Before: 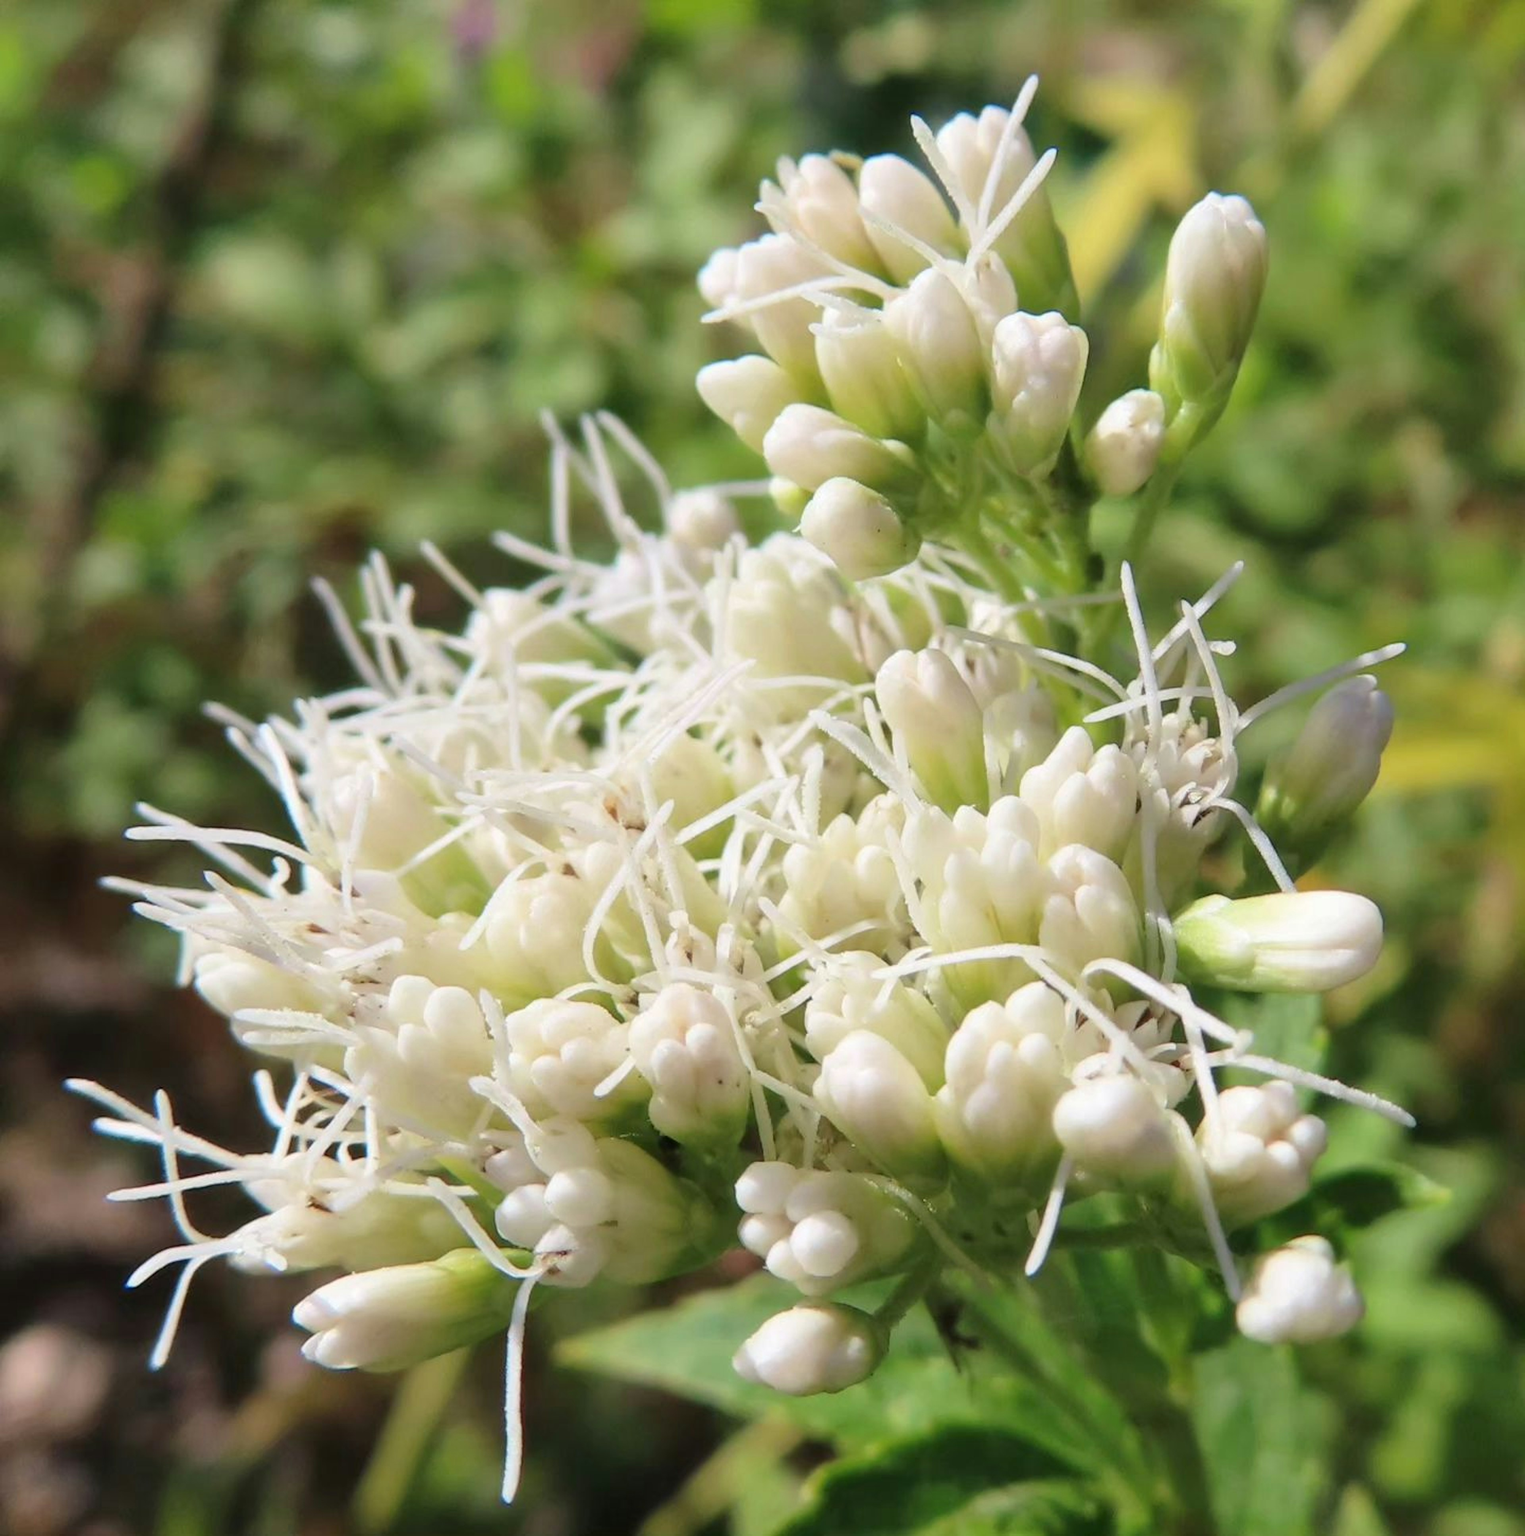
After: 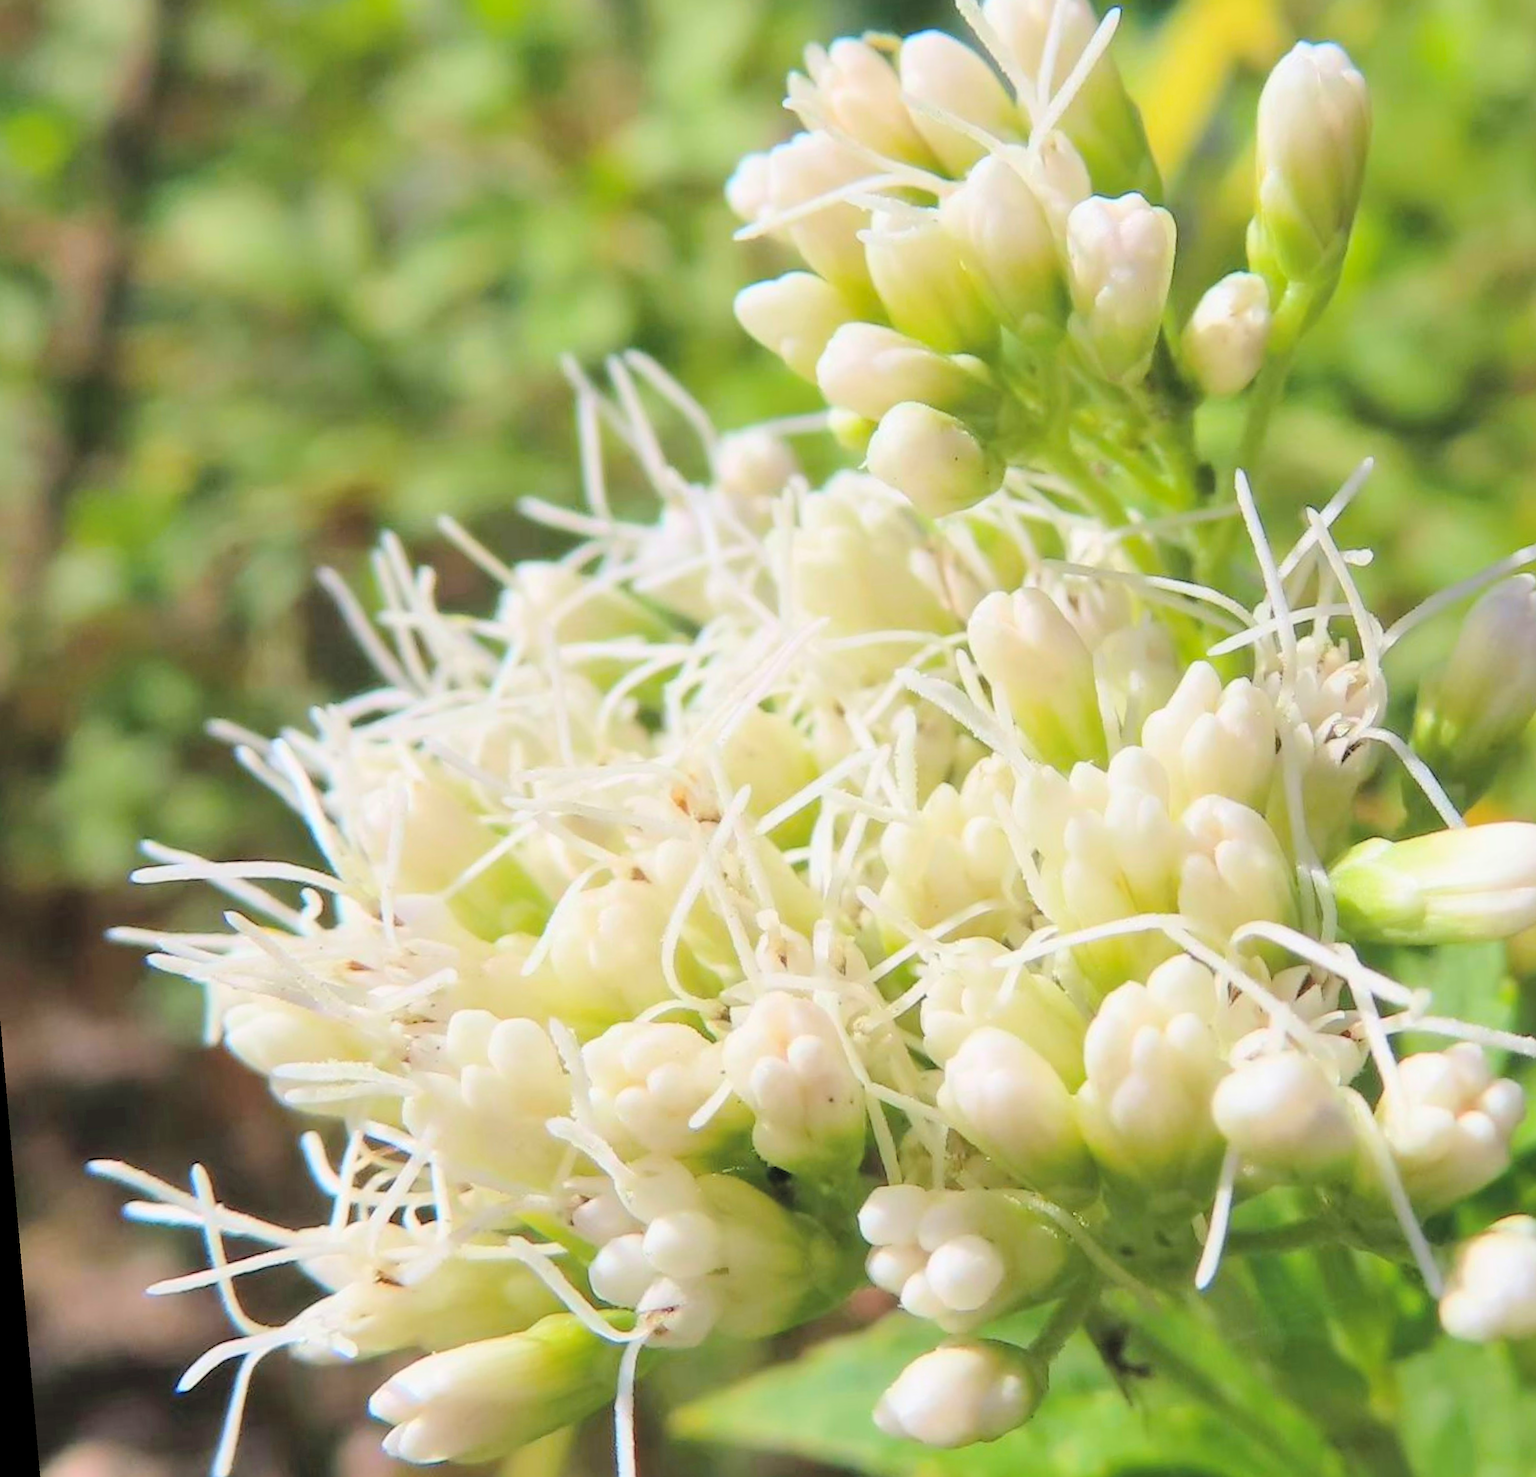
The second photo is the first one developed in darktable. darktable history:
color balance rgb: linear chroma grading › global chroma 8.33%, perceptual saturation grading › global saturation 18.52%, global vibrance 7.87%
rotate and perspective: rotation -5°, crop left 0.05, crop right 0.952, crop top 0.11, crop bottom 0.89
crop: right 9.509%, bottom 0.031%
sharpen: on, module defaults
global tonemap: drago (0.7, 100)
